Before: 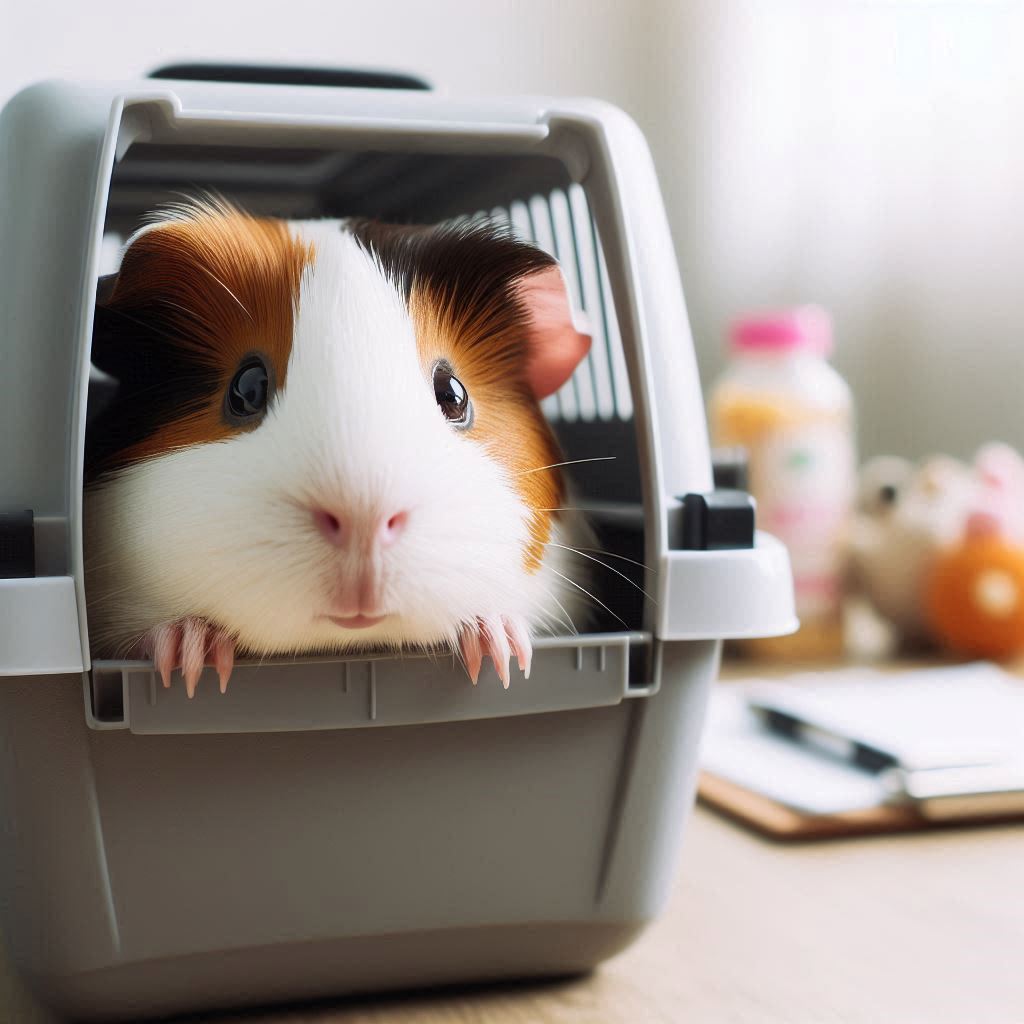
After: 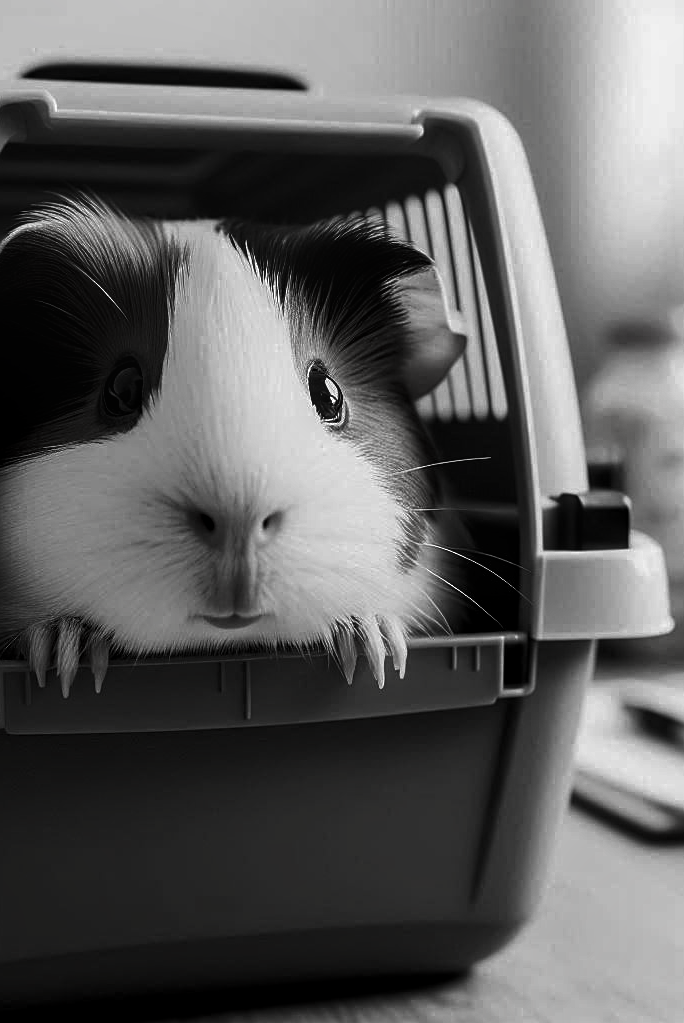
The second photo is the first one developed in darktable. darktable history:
contrast brightness saturation: contrast -0.029, brightness -0.574, saturation -0.986
local contrast: on, module defaults
sharpen: on, module defaults
crop and rotate: left 12.273%, right 20.873%
